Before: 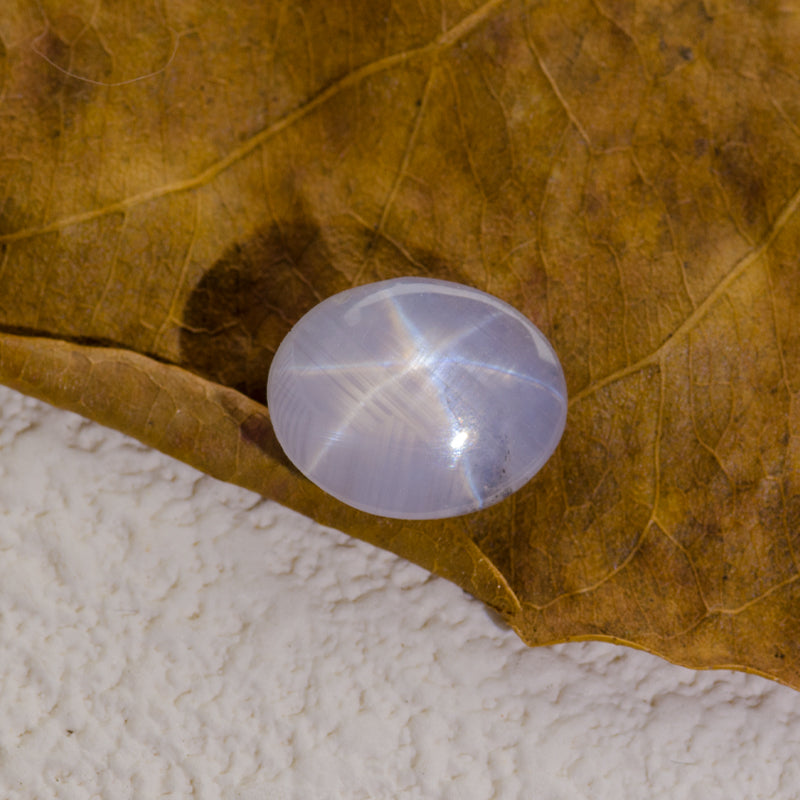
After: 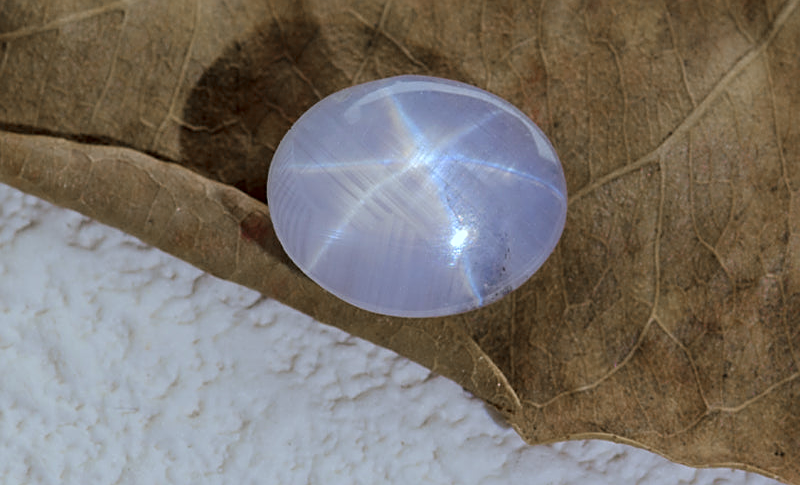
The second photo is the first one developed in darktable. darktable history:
crop and rotate: top 25.357%, bottom 13.942%
color calibration: illuminant Planckian (black body), x 0.375, y 0.373, temperature 4117 K
sharpen: on, module defaults
color zones: curves: ch1 [(0, 0.708) (0.088, 0.648) (0.245, 0.187) (0.429, 0.326) (0.571, 0.498) (0.714, 0.5) (0.857, 0.5) (1, 0.708)]
